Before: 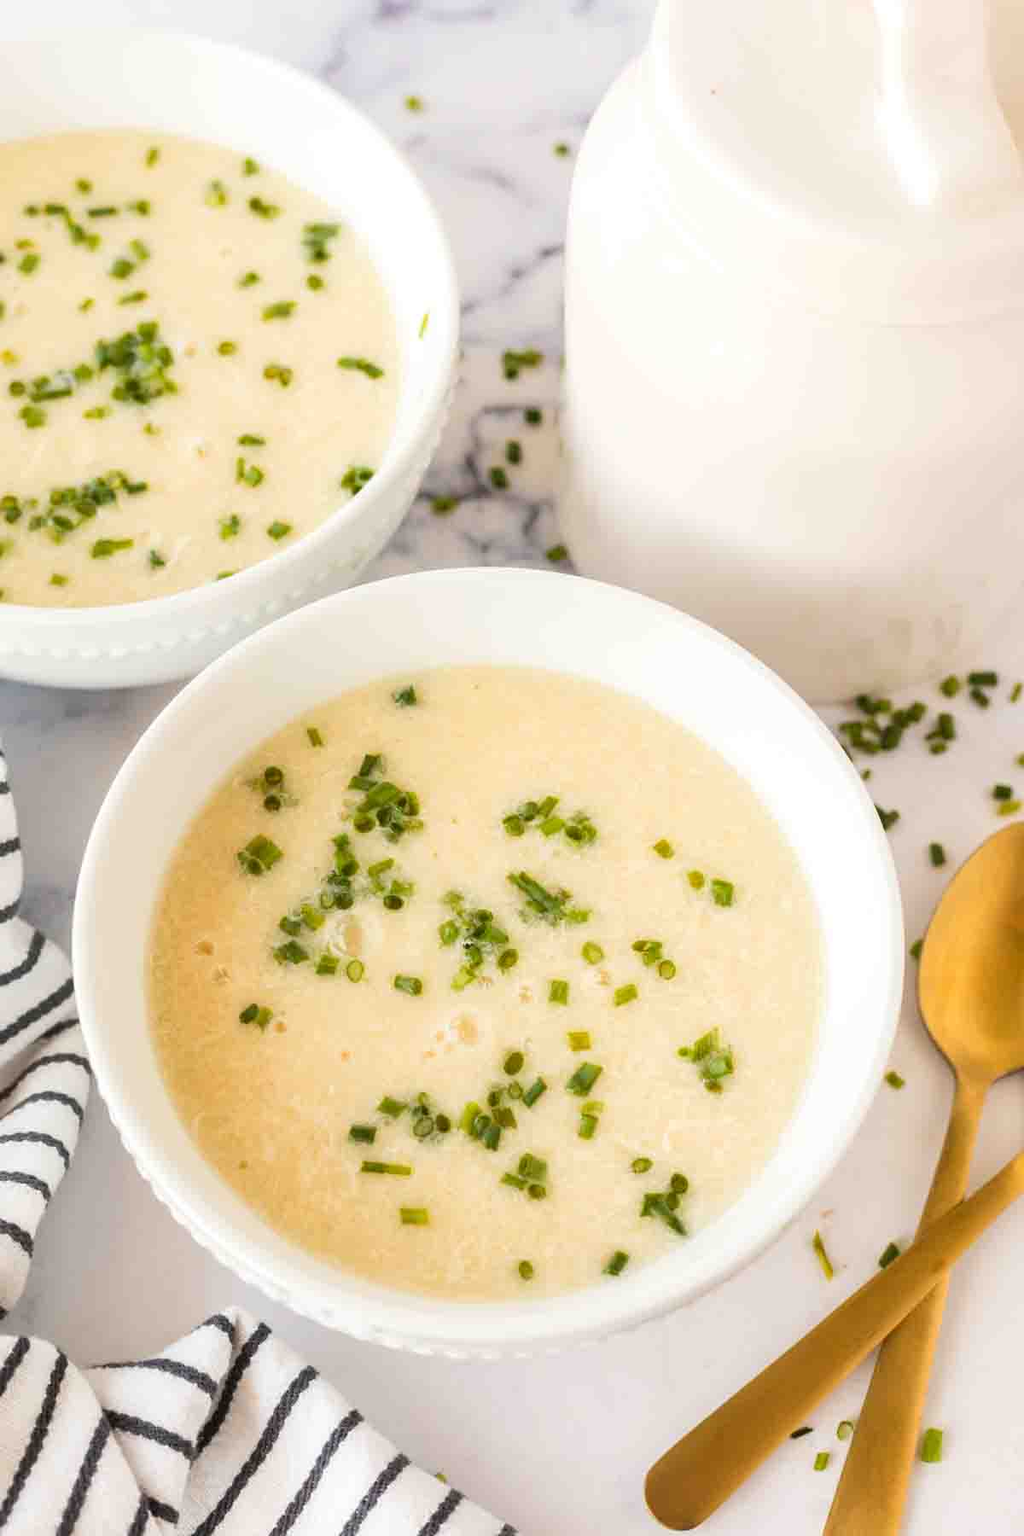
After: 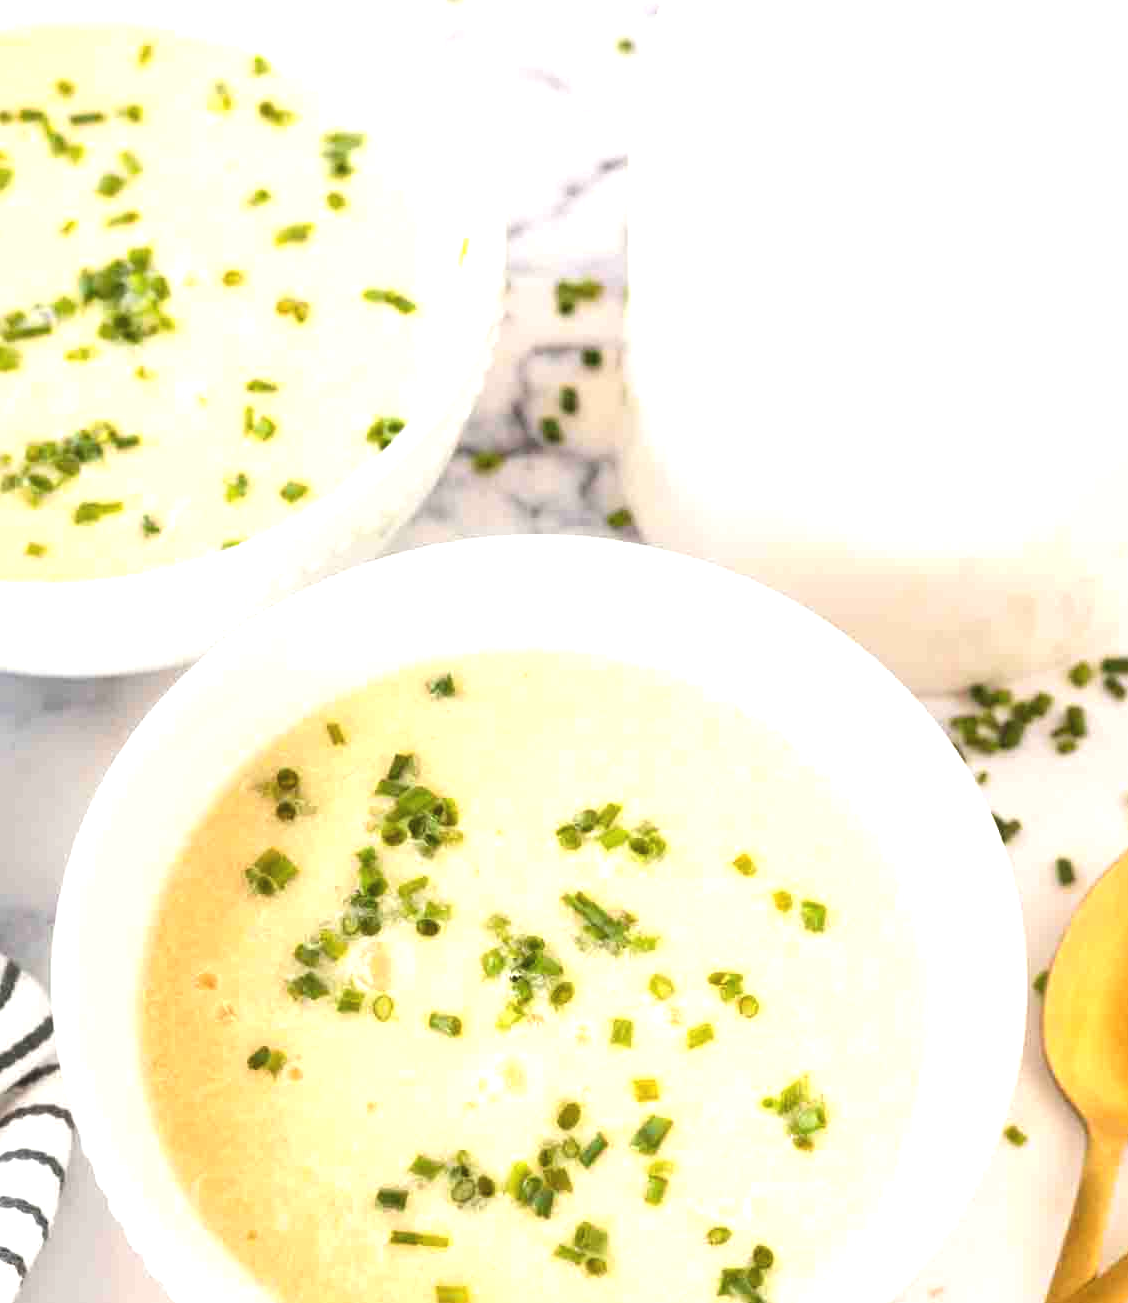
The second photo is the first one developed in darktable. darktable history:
crop: left 2.78%, top 7.254%, right 3.138%, bottom 20.349%
exposure: black level correction -0.002, exposure 0.707 EV, compensate highlight preservation false
tone equalizer: on, module defaults
